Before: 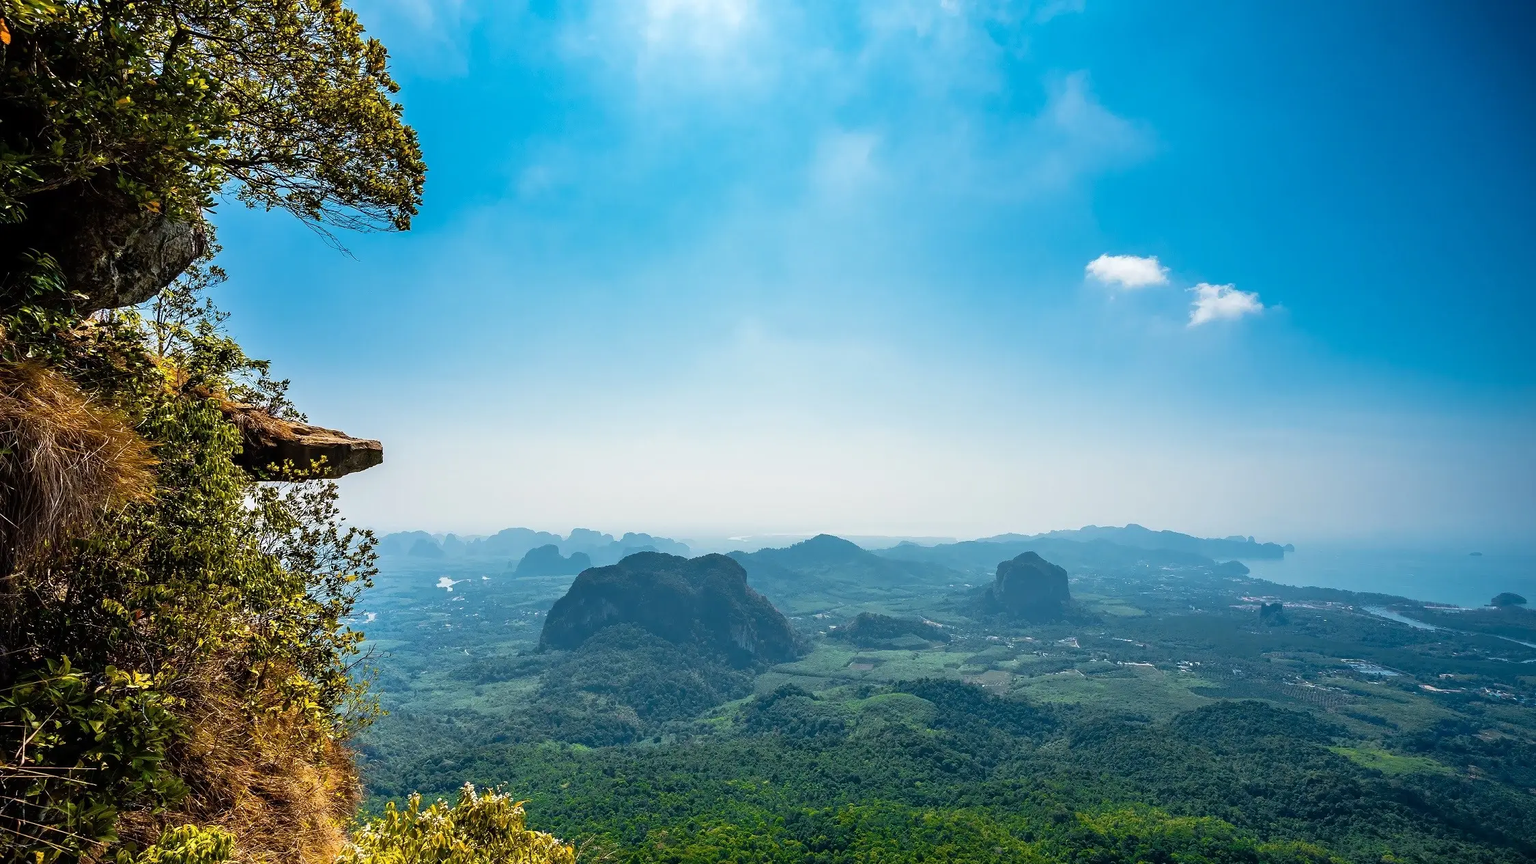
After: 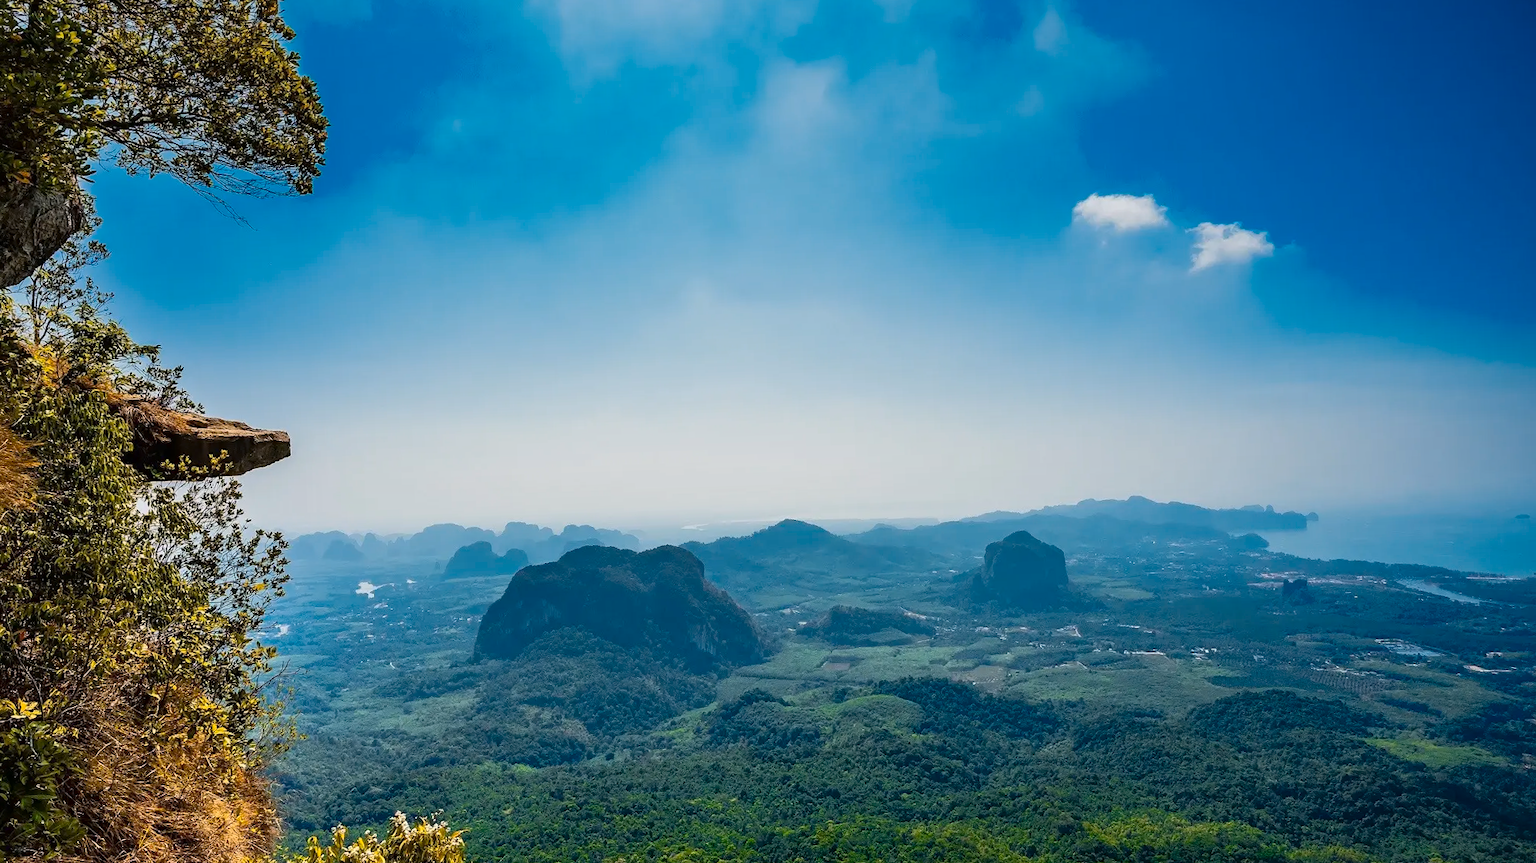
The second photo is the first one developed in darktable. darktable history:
crop and rotate: angle 1.96°, left 5.673%, top 5.673%
graduated density: on, module defaults
